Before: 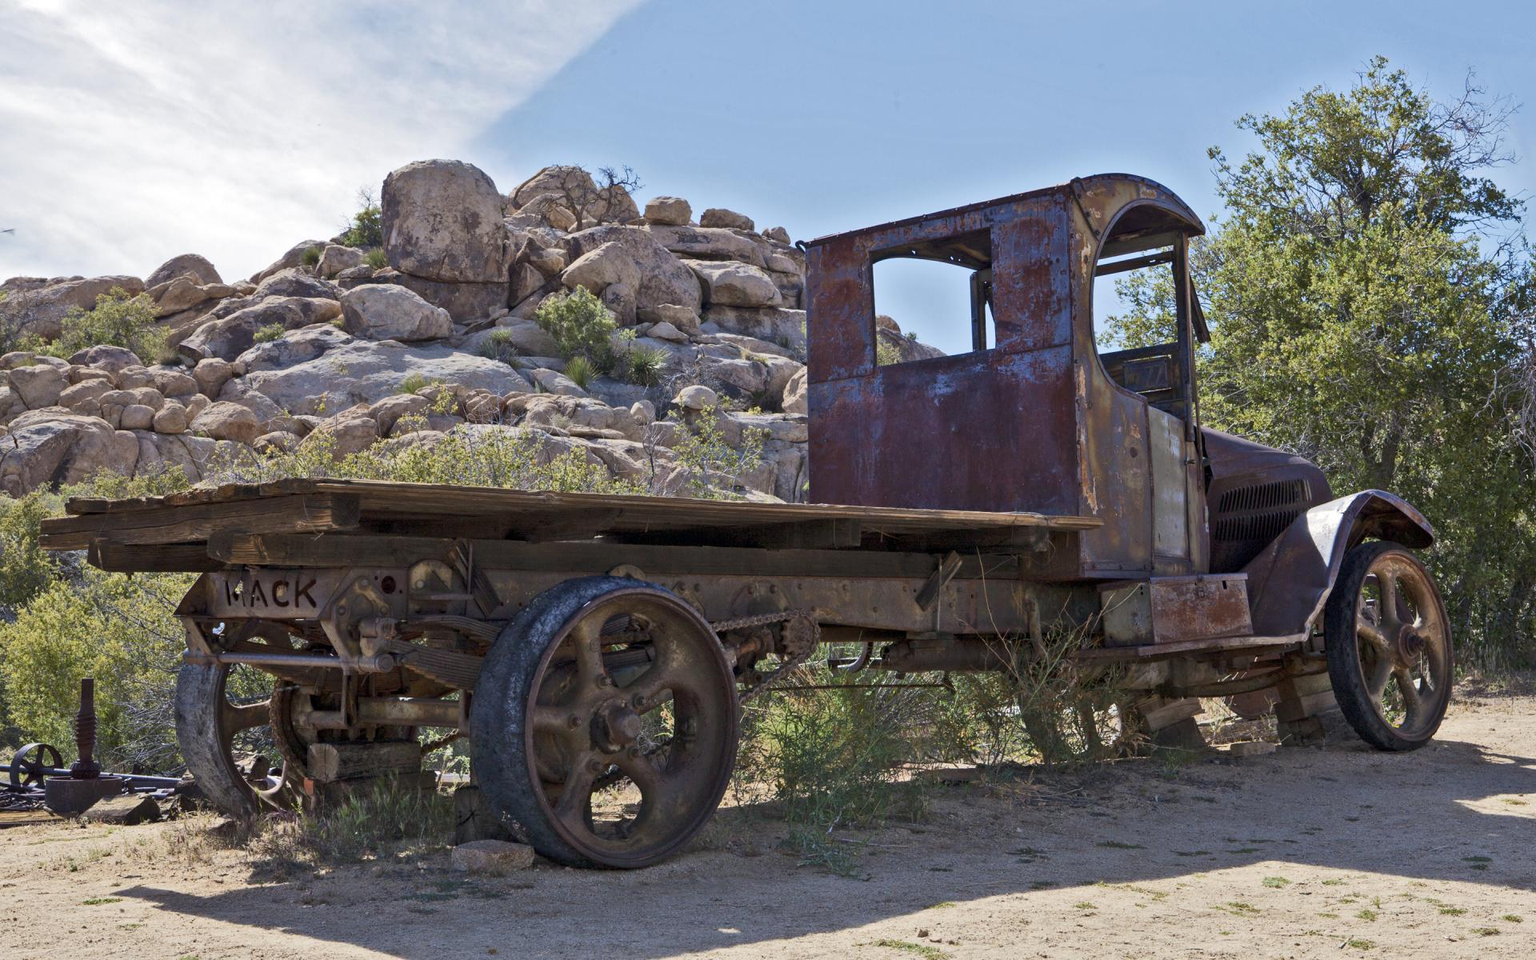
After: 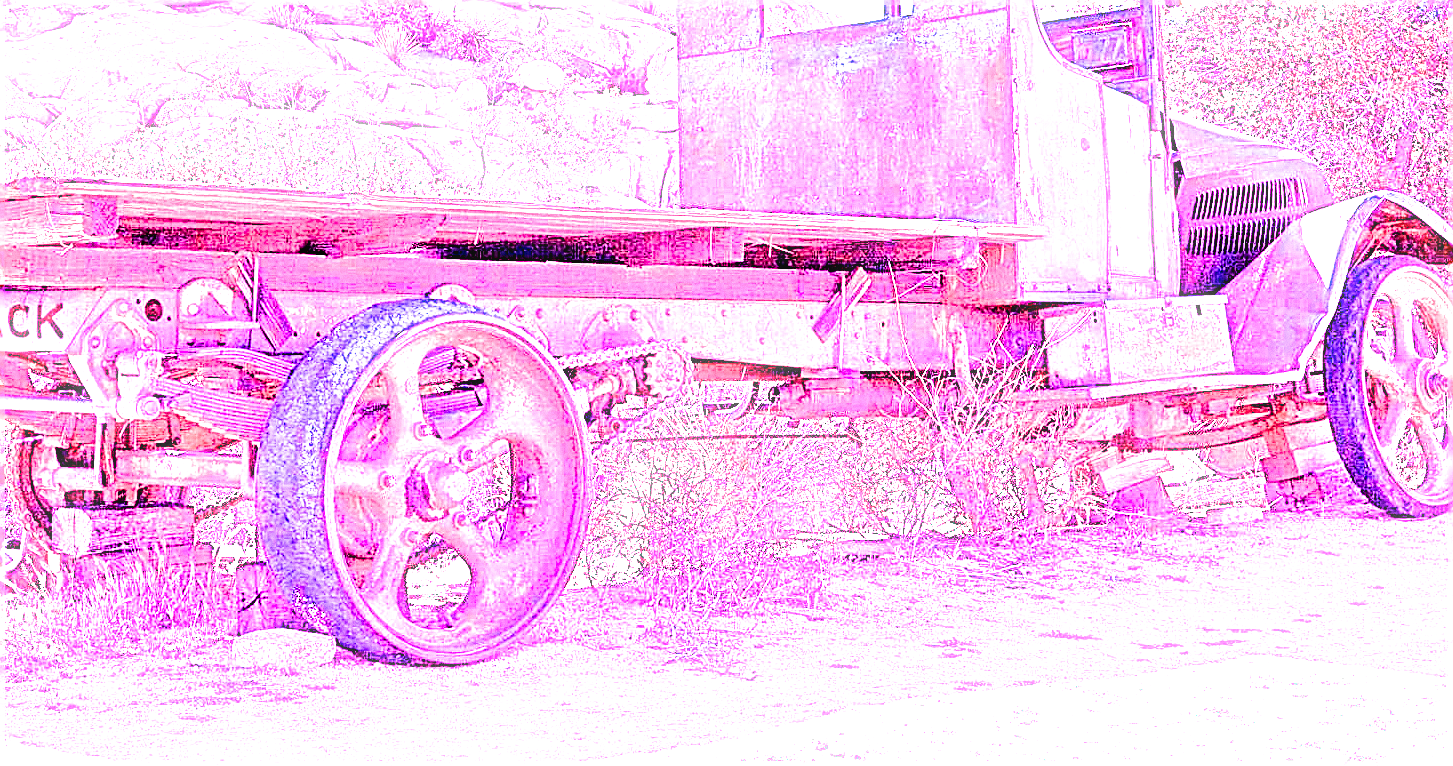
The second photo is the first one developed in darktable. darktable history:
filmic rgb: black relative exposure -7.65 EV, white relative exposure 4.56 EV, hardness 3.61
crop and rotate: left 17.299%, top 35.115%, right 7.015%, bottom 1.024%
contrast brightness saturation: contrast 0.15, brightness -0.01, saturation 0.1
white balance: red 8, blue 8
grain: coarseness 0.47 ISO
exposure: exposure 0.935 EV, compensate highlight preservation false
sharpen: amount 2
bloom: size 3%, threshold 100%, strength 0%
